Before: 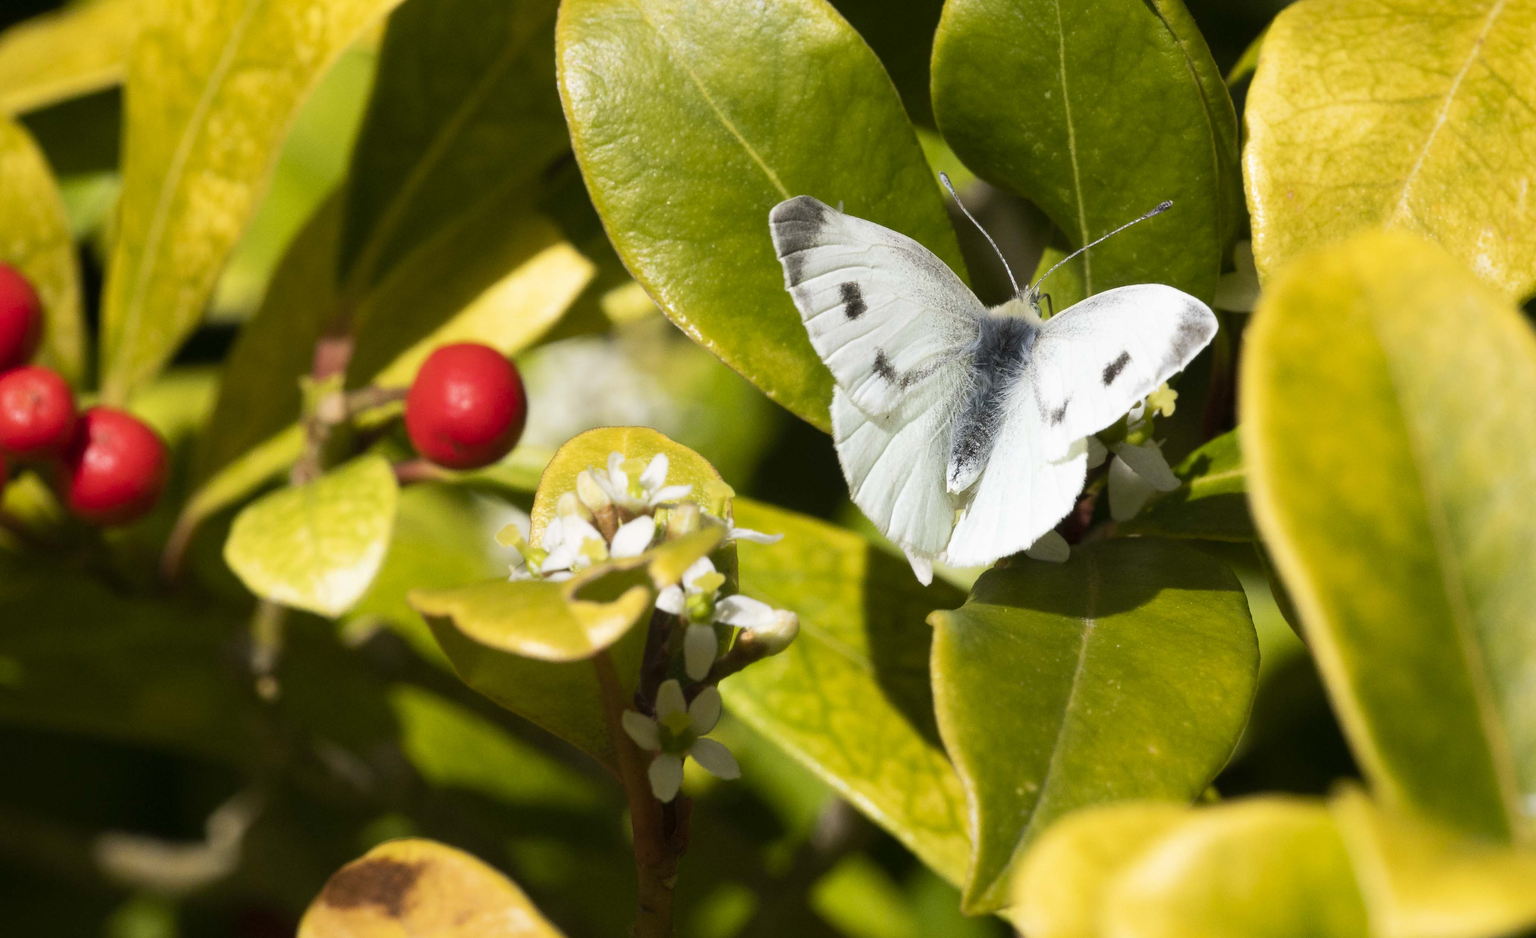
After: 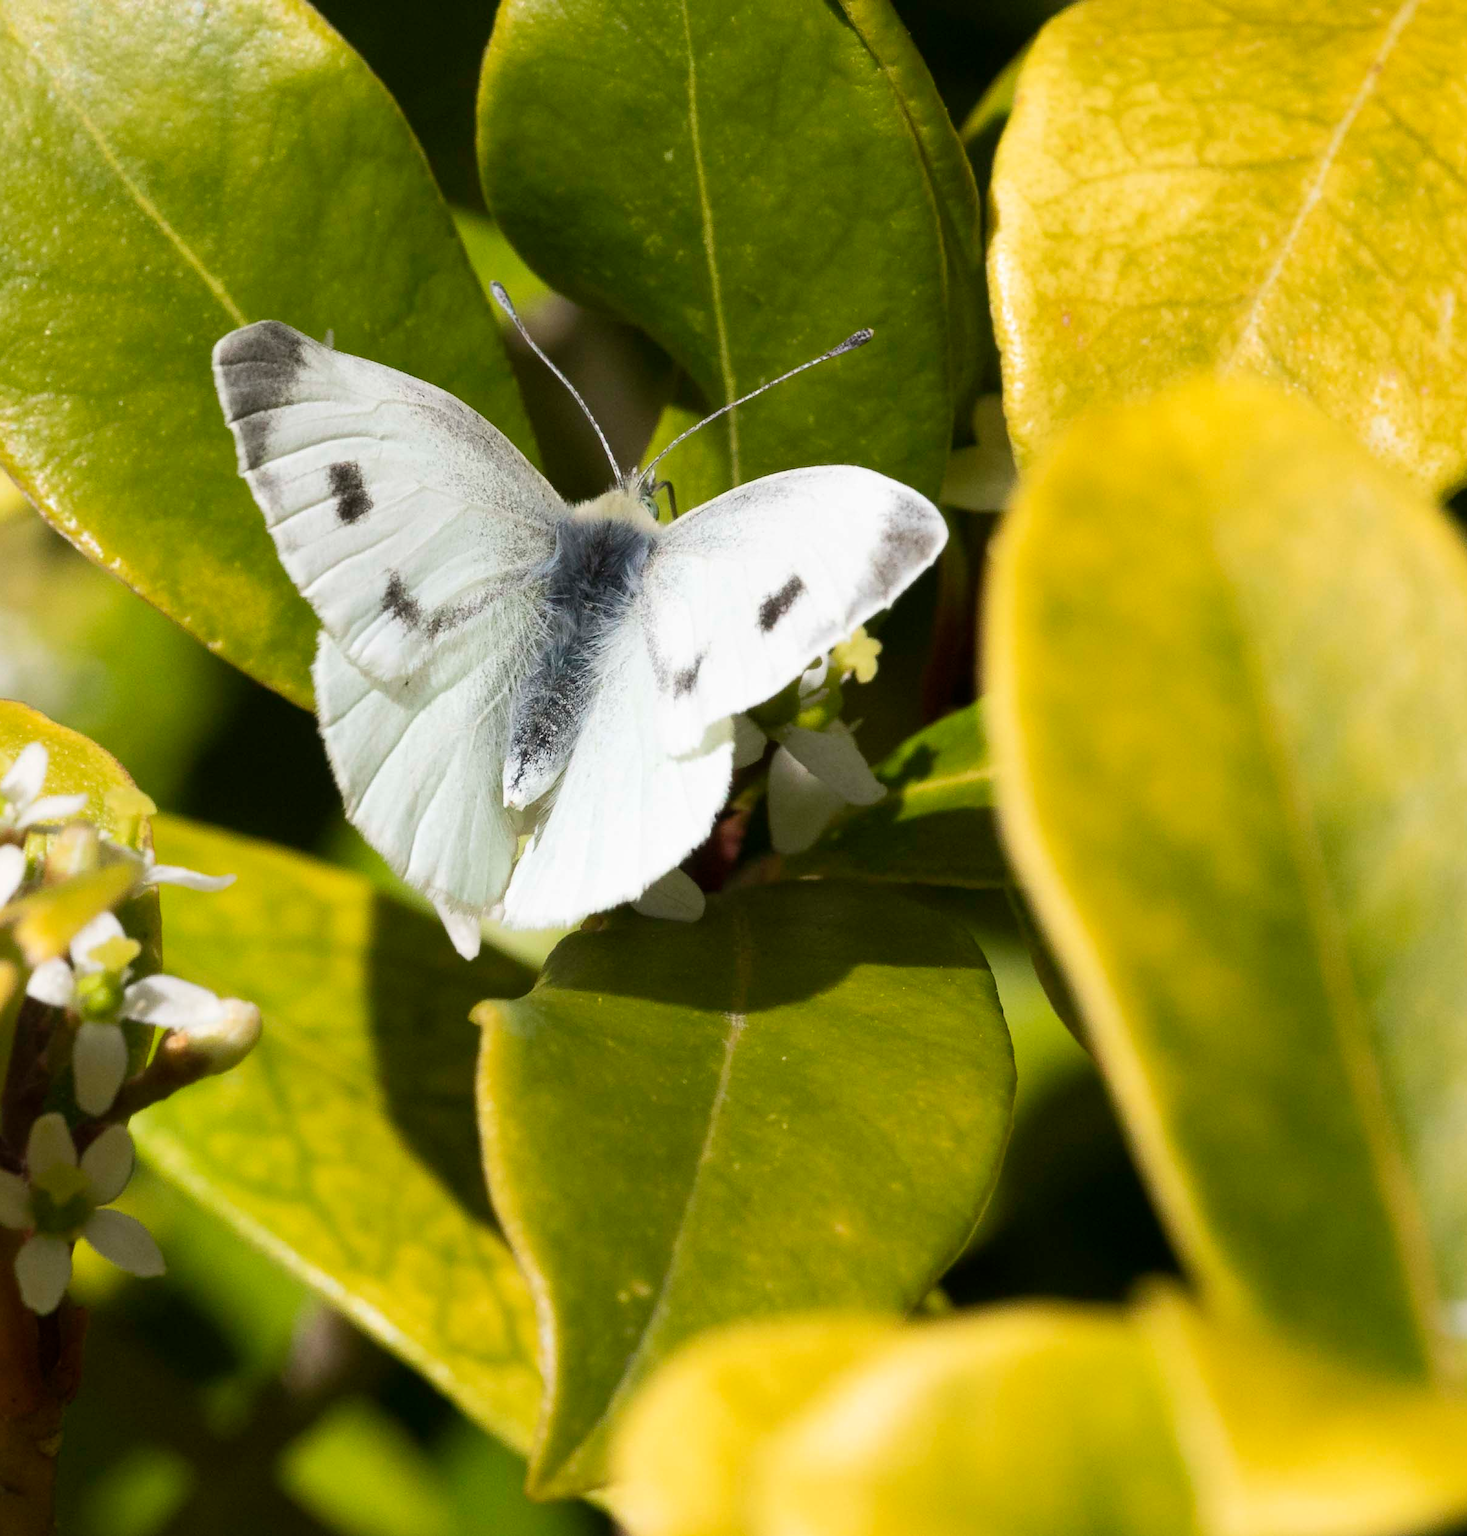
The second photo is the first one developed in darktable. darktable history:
crop: left 41.653%
